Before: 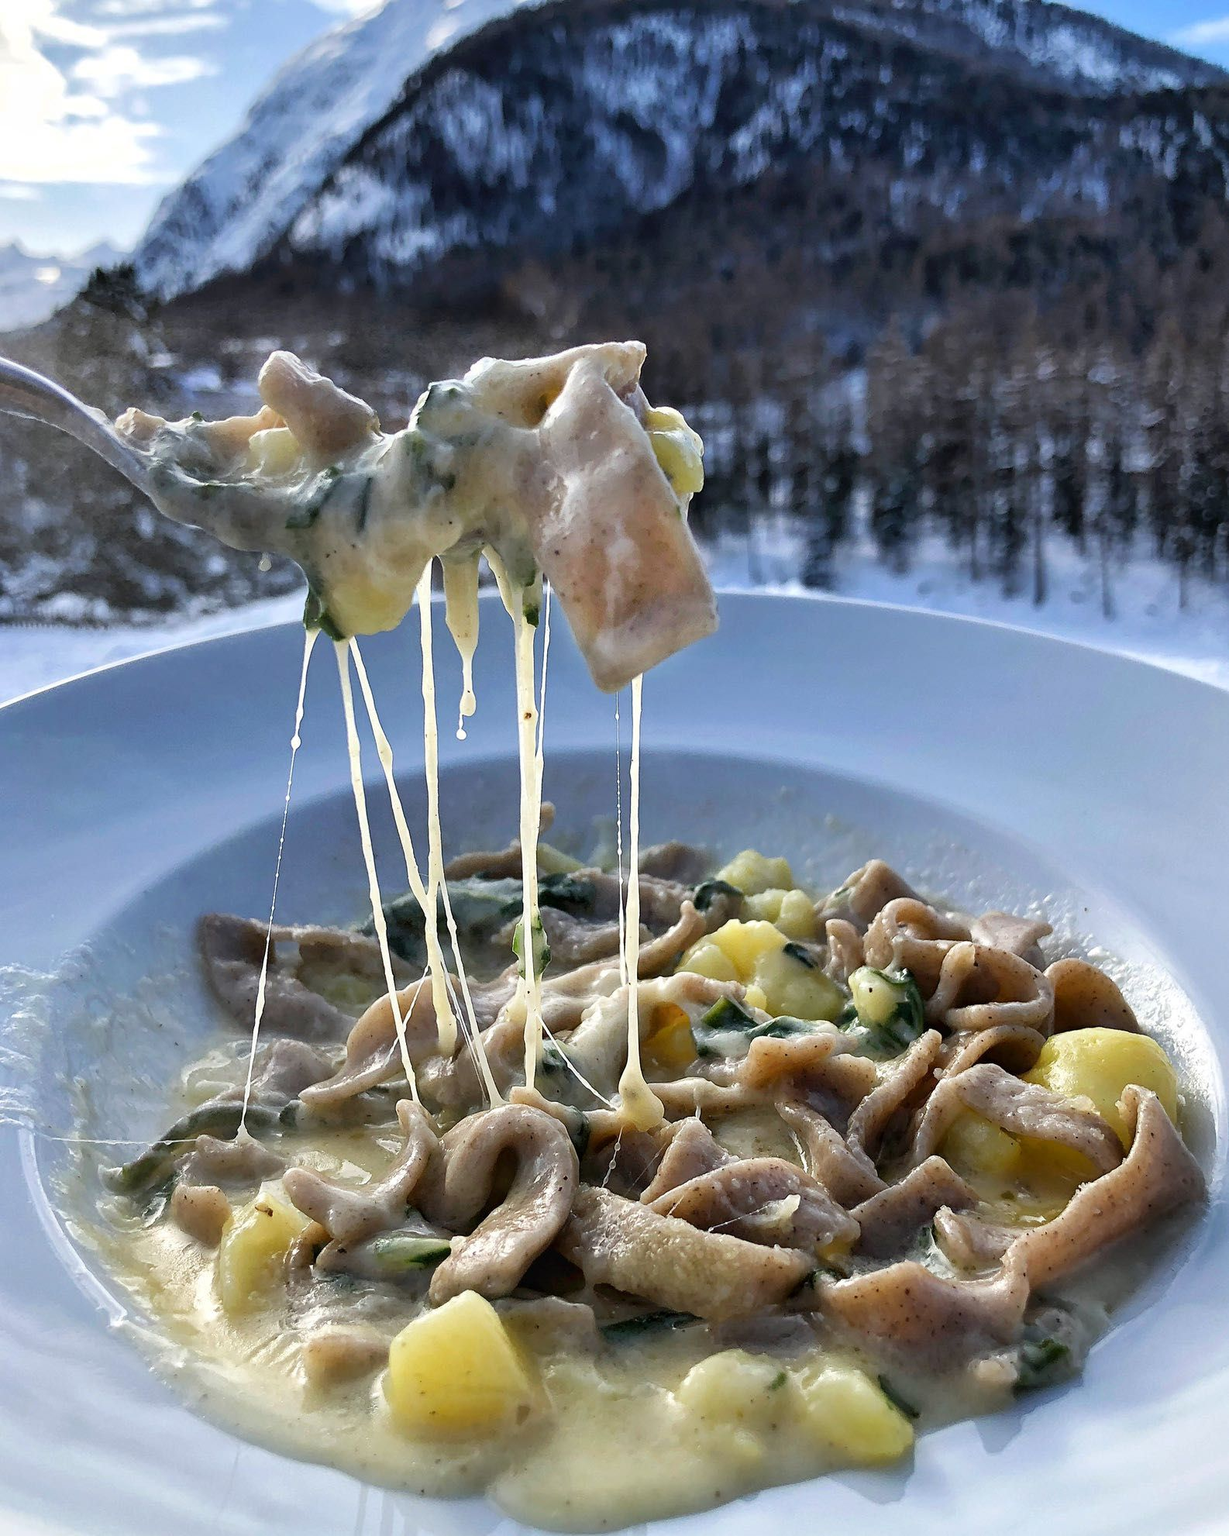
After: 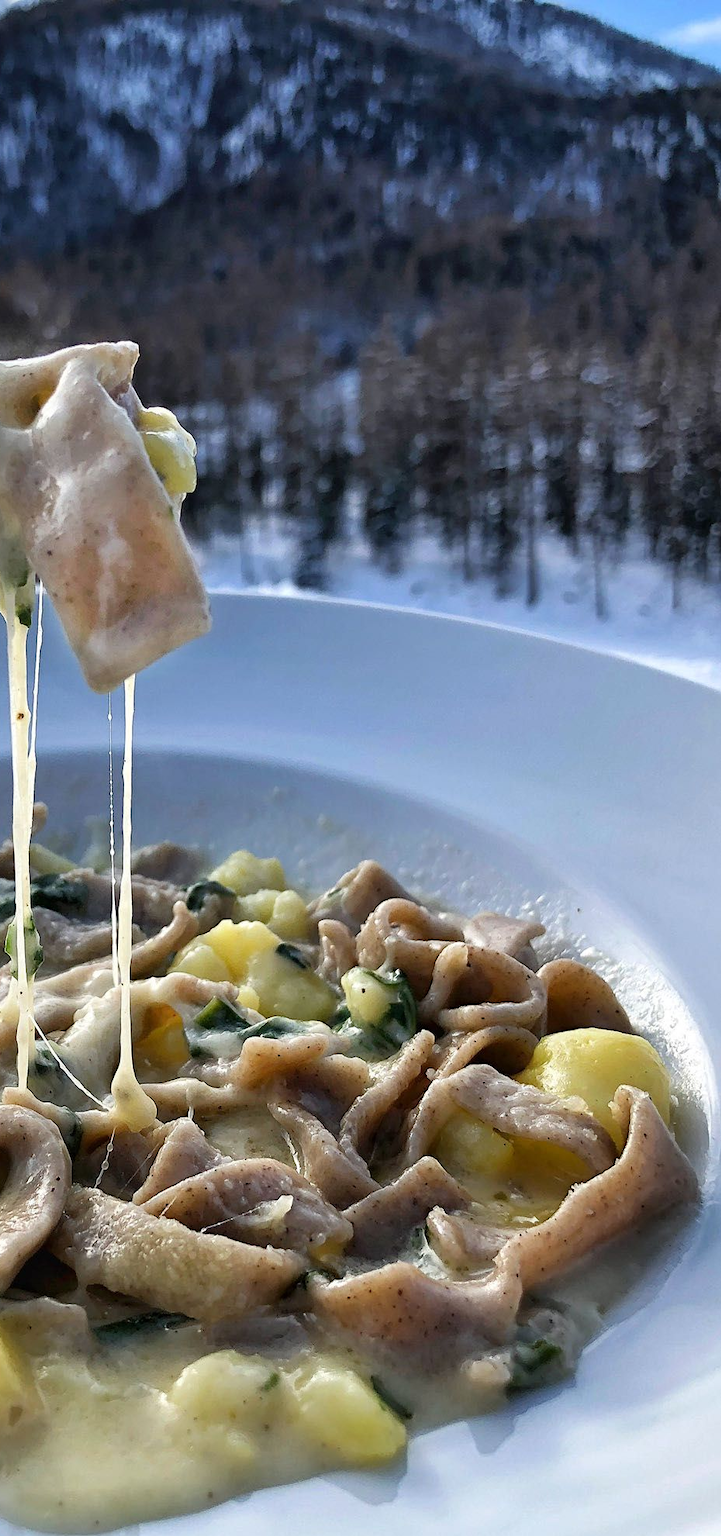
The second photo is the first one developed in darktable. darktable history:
crop: left 41.301%
